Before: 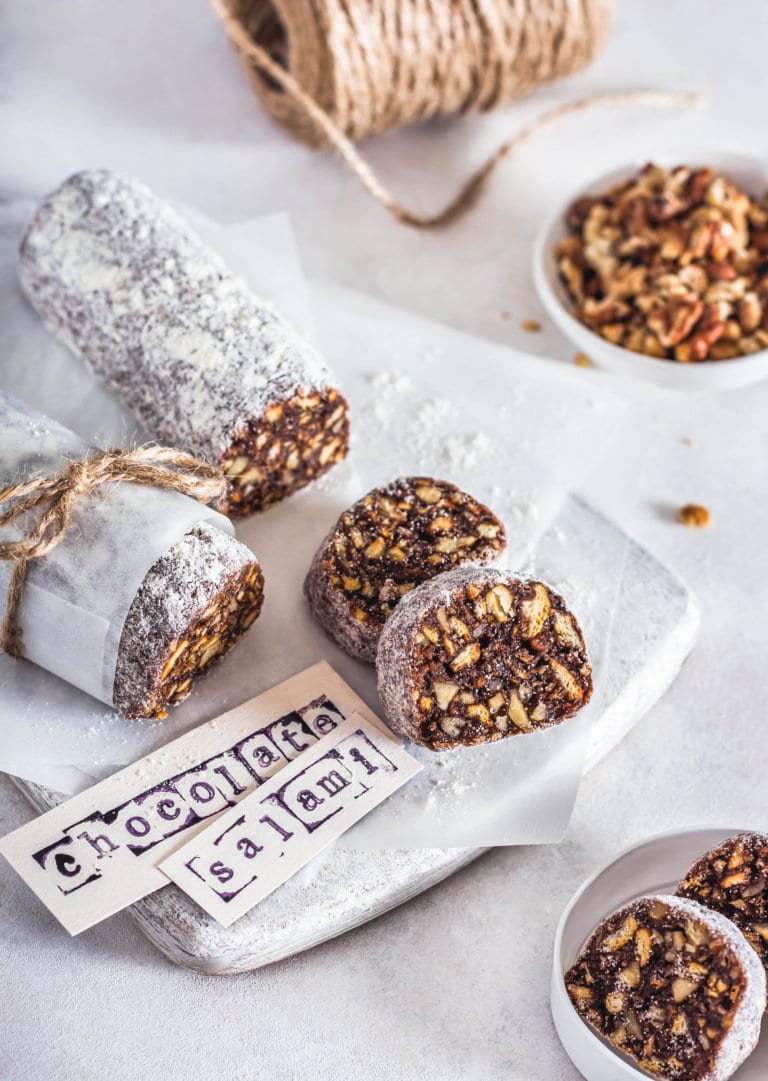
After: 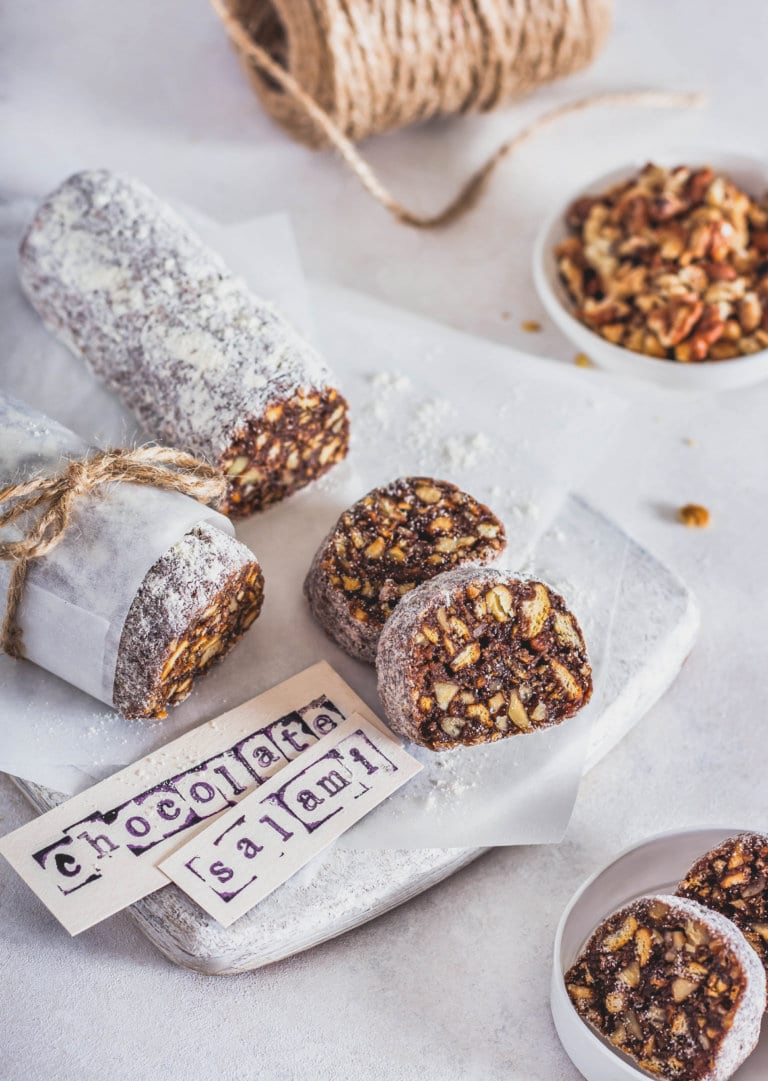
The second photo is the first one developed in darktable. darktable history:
contrast brightness saturation: contrast -0.106
